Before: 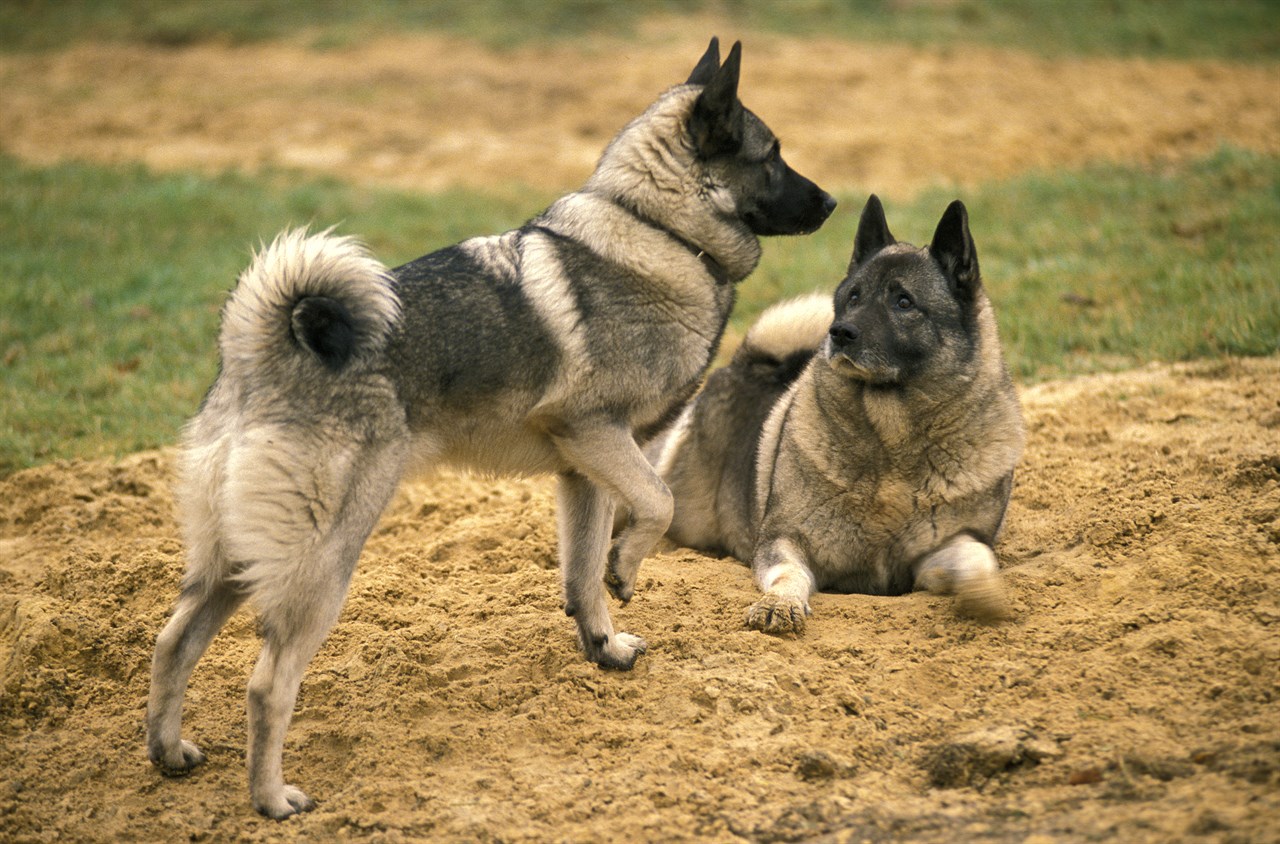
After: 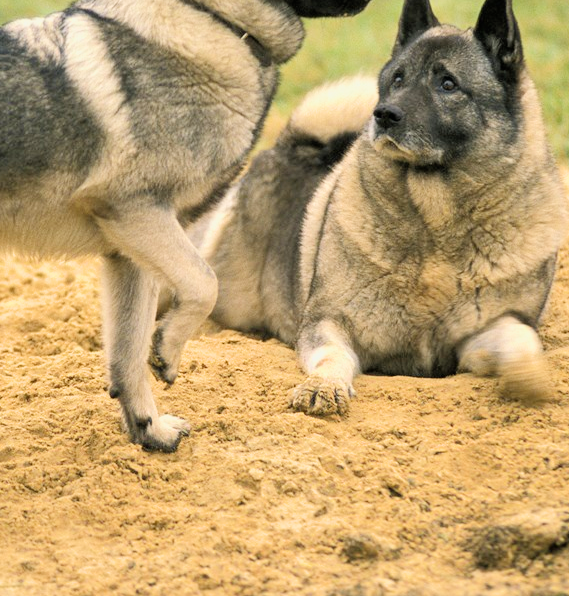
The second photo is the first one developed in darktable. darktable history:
exposure: black level correction 0, exposure 1.099 EV, compensate exposure bias true, compensate highlight preservation false
crop: left 35.649%, top 25.912%, right 19.887%, bottom 3.397%
filmic rgb: black relative exposure -7.65 EV, white relative exposure 4.56 EV, threshold 3.05 EV, hardness 3.61, color science v6 (2022), enable highlight reconstruction true
